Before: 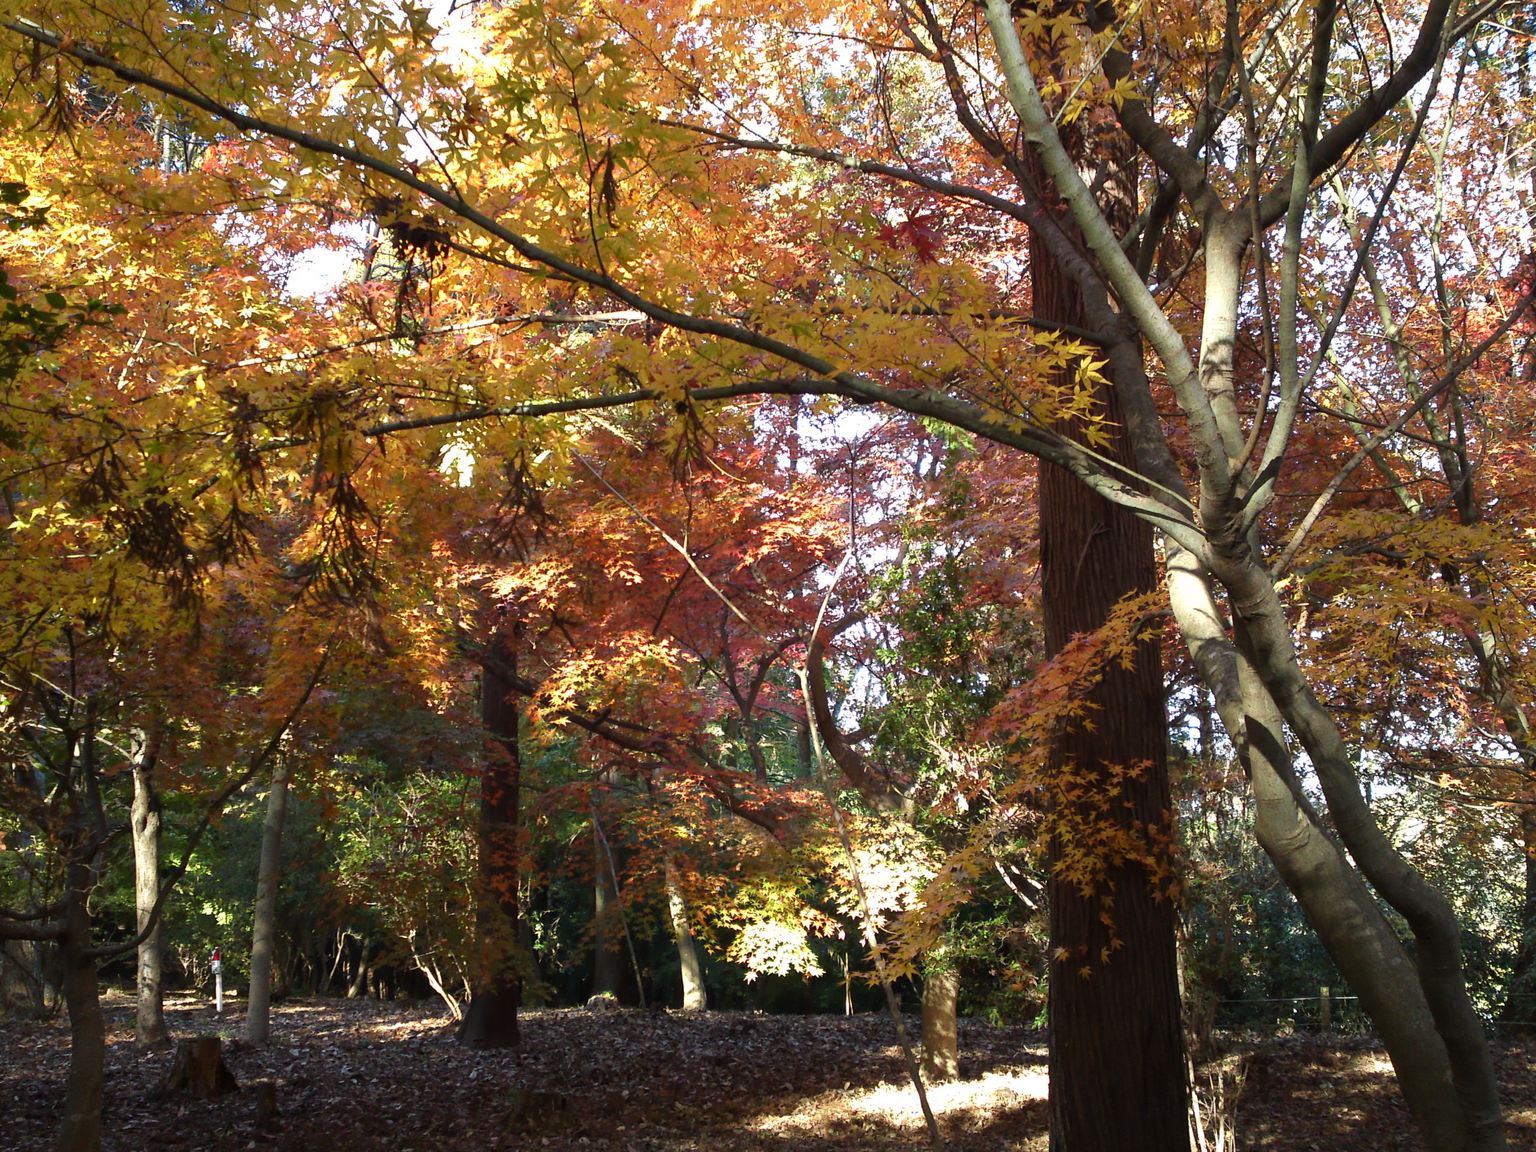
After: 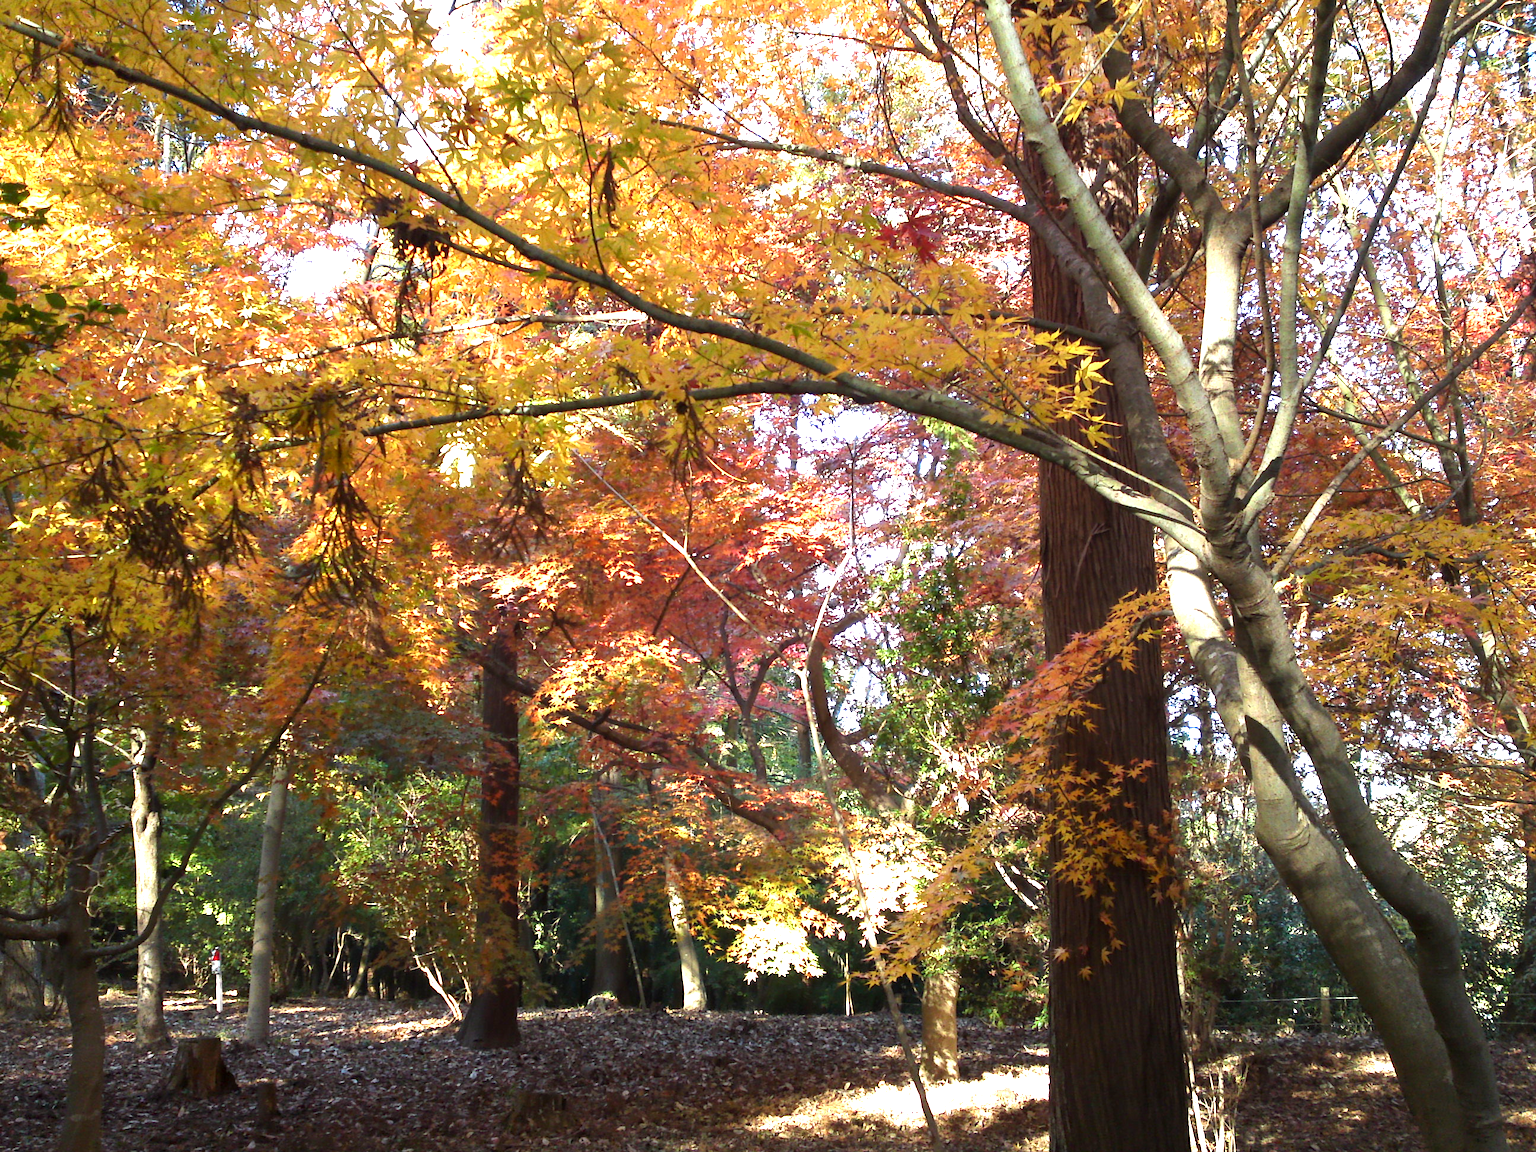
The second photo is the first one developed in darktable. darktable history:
exposure: black level correction 0.001, exposure 0.955 EV, compensate exposure bias true, compensate highlight preservation false
